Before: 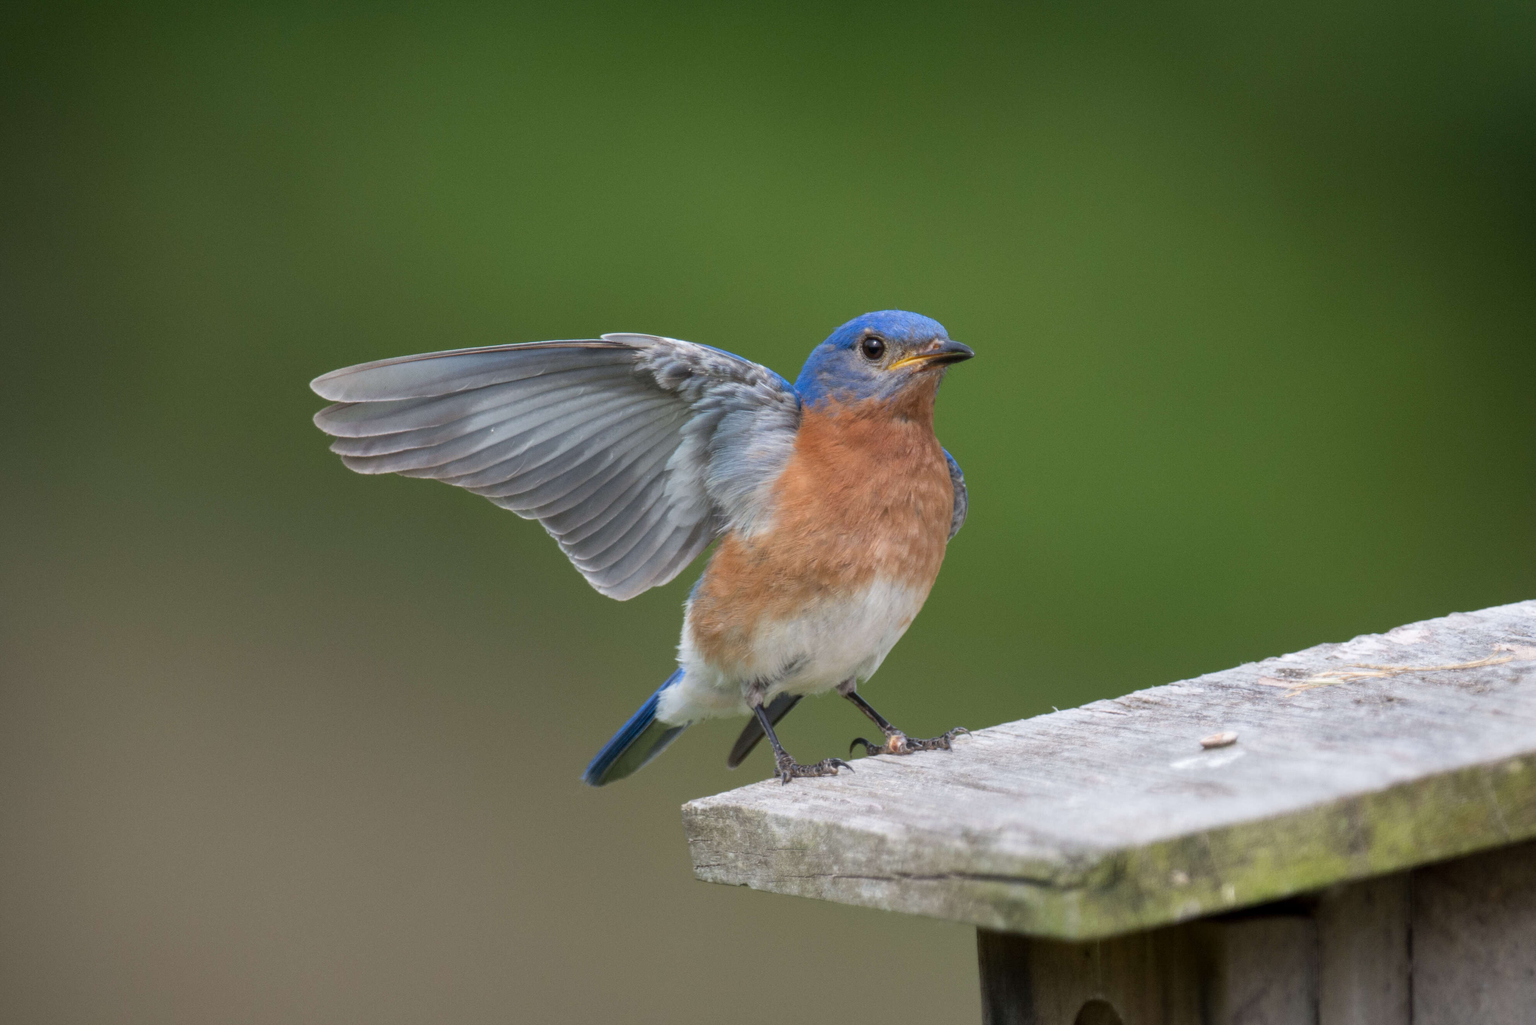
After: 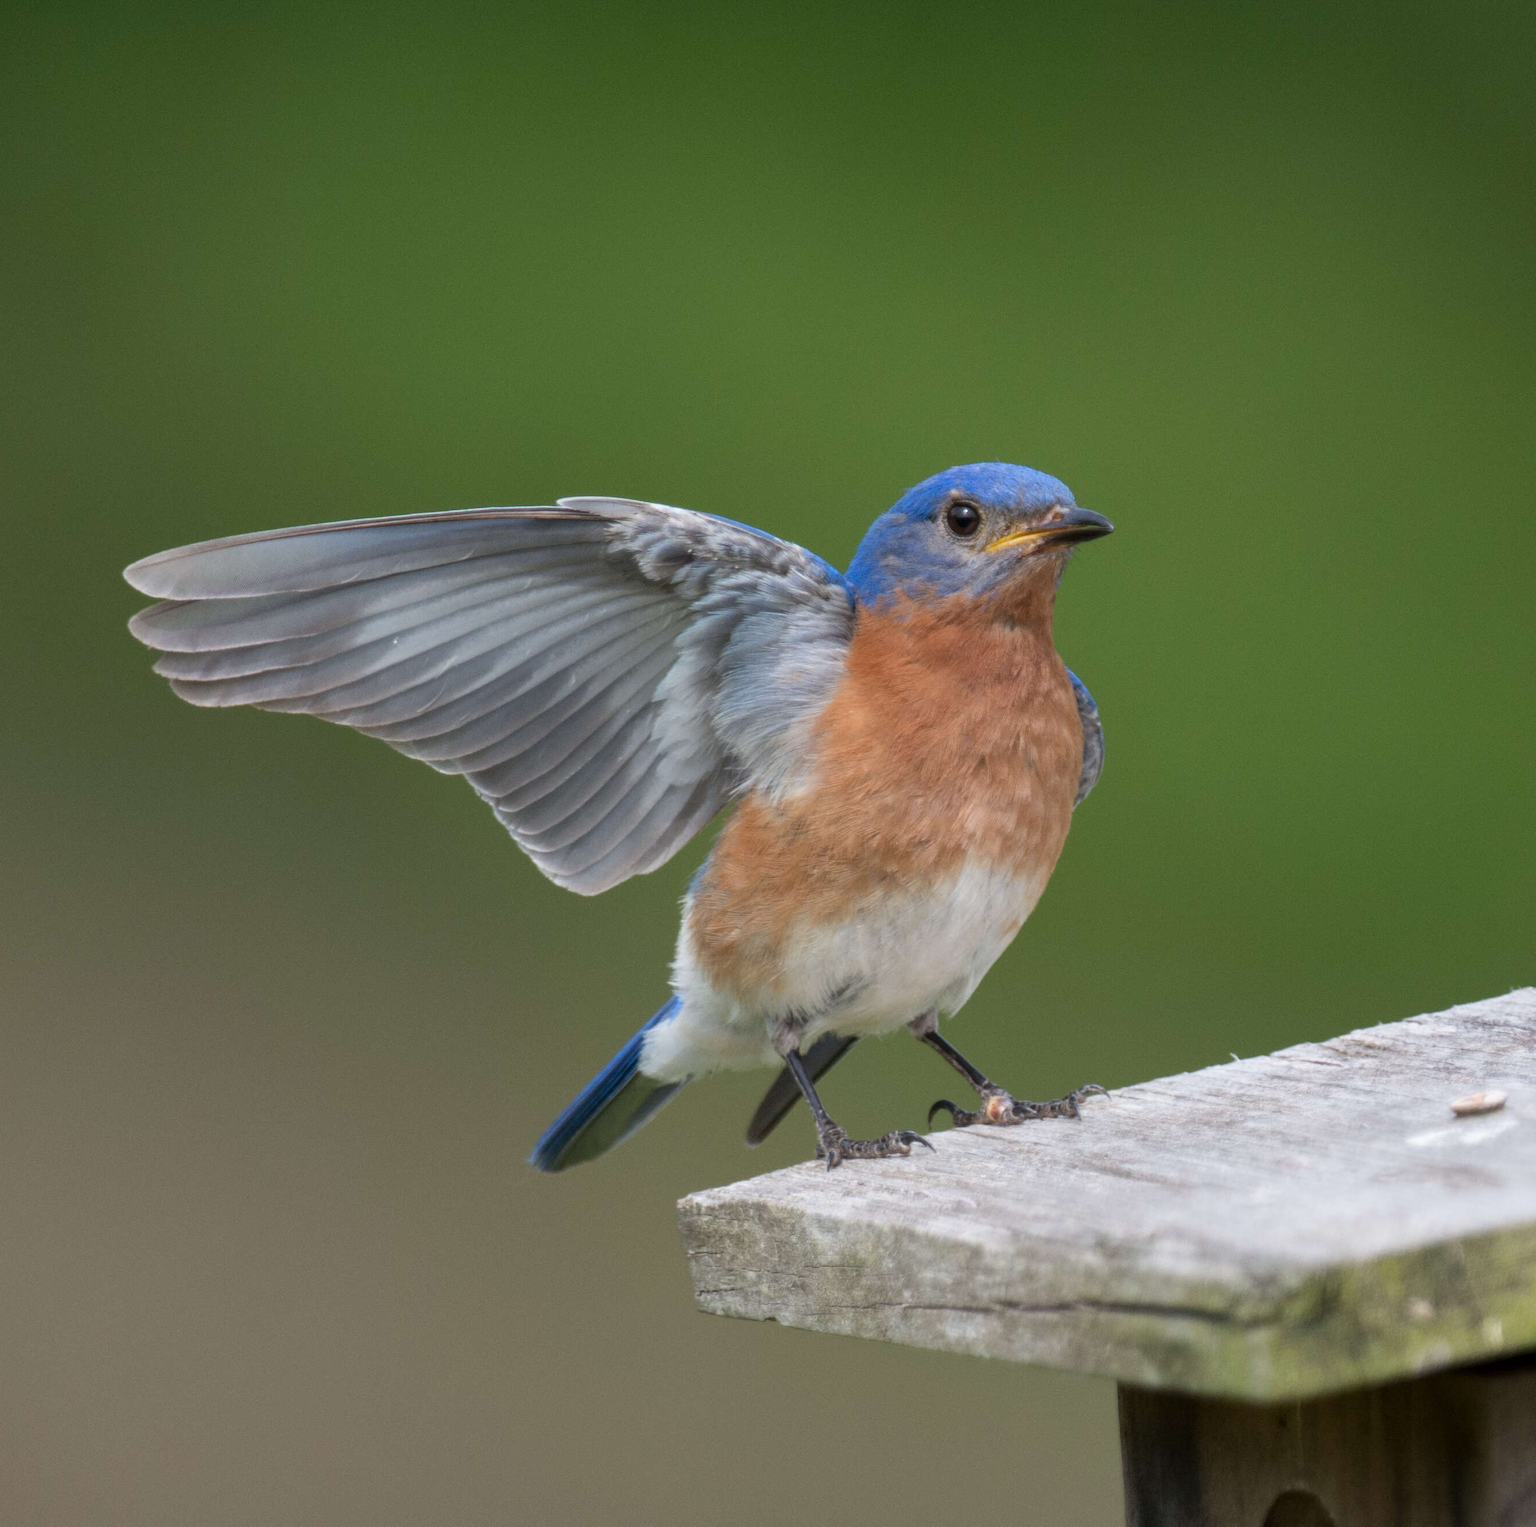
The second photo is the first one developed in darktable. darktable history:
crop and rotate: left 14.823%, right 18.092%
